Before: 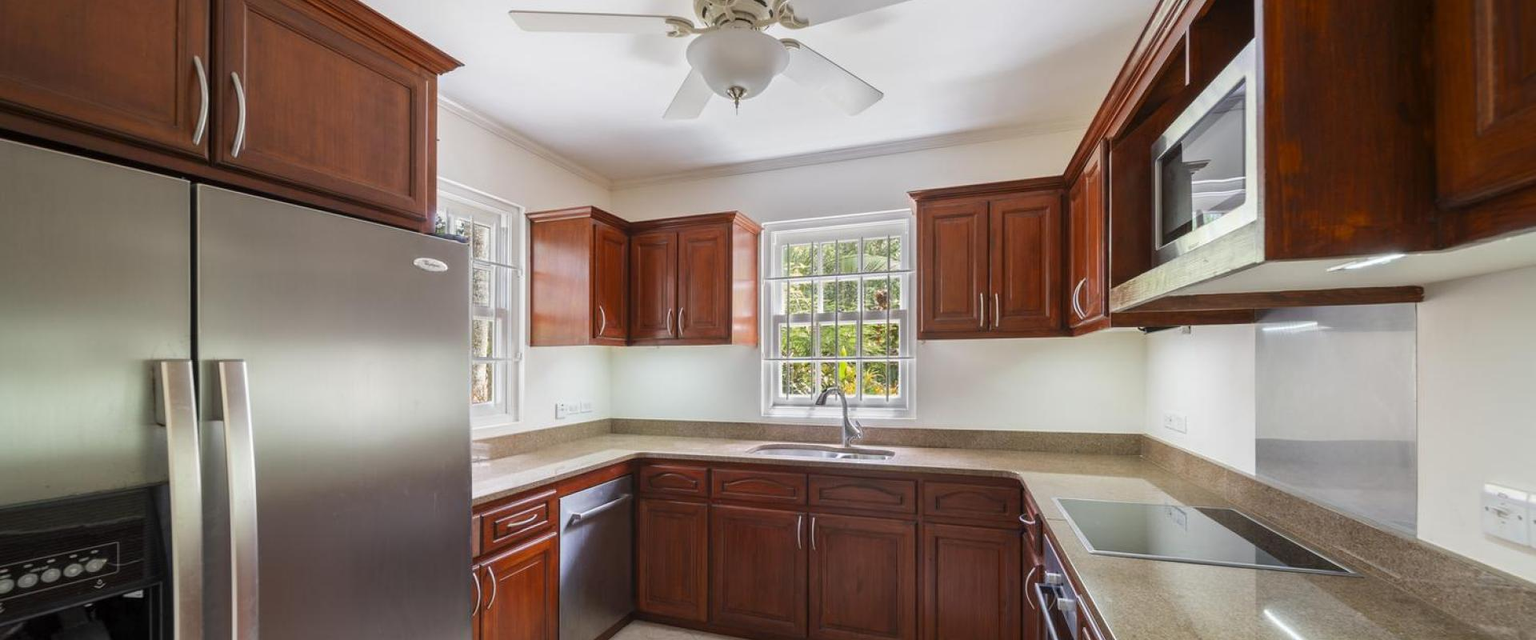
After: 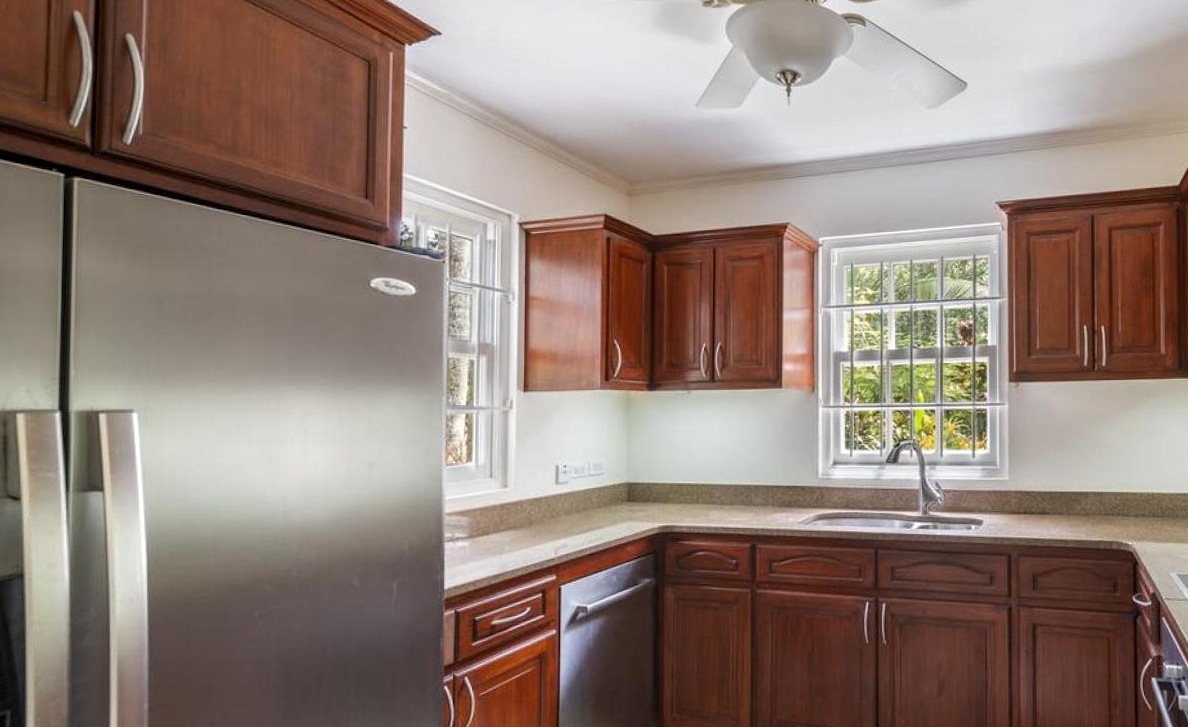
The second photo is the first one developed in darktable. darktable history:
local contrast: on, module defaults
crop: left 10.644%, right 26.528%
tone equalizer: on, module defaults
rotate and perspective: rotation -0.013°, lens shift (vertical) -0.027, lens shift (horizontal) 0.178, crop left 0.016, crop right 0.989, crop top 0.082, crop bottom 0.918
